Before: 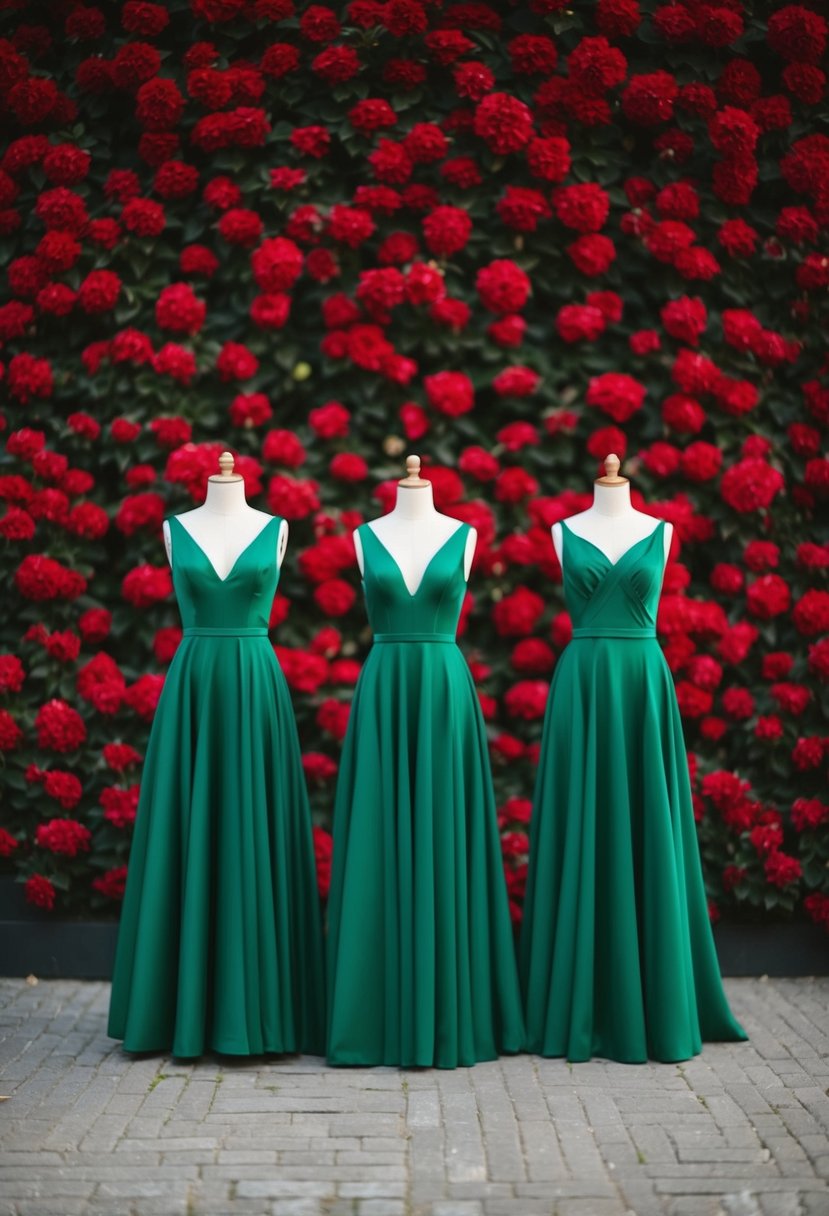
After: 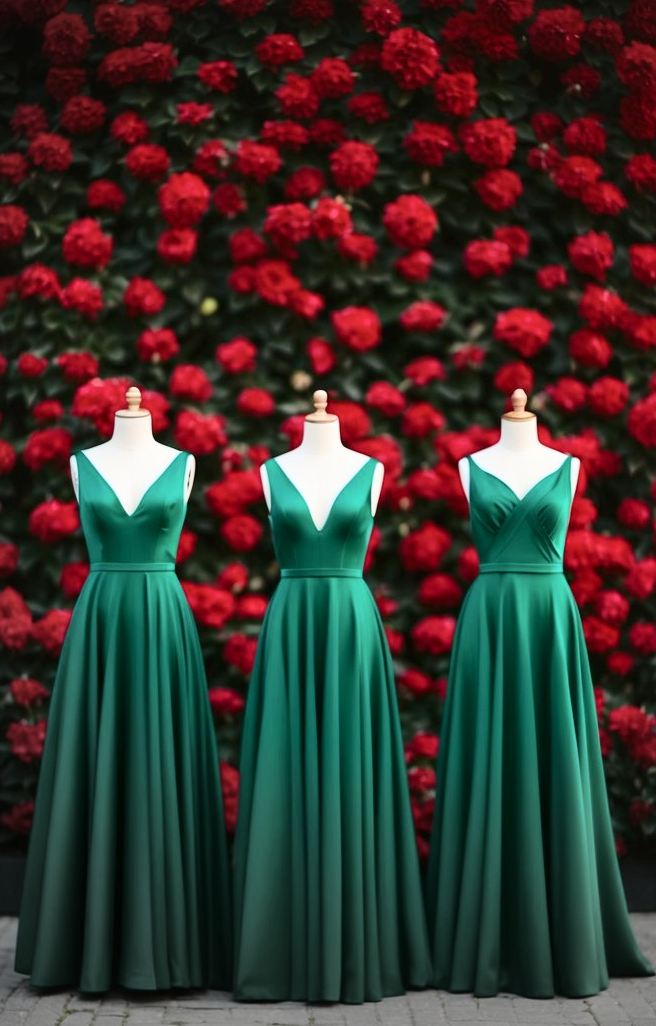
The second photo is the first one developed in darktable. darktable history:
crop: left 11.281%, top 5.405%, right 9.577%, bottom 10.179%
vignetting: fall-off start 71.45%, center (0.219, -0.242), unbound false
local contrast: mode bilateral grid, contrast 20, coarseness 51, detail 120%, midtone range 0.2
contrast brightness saturation: contrast 0.235, brightness 0.091
